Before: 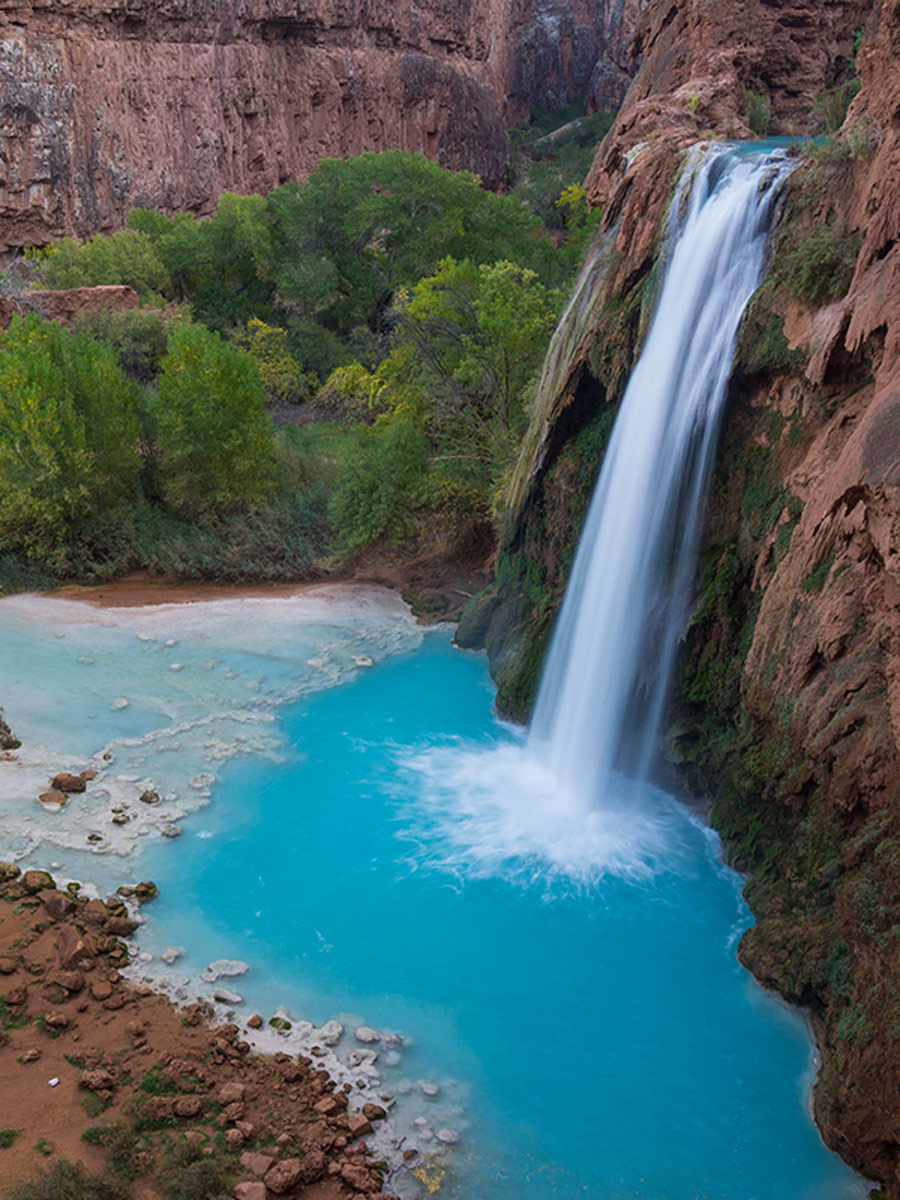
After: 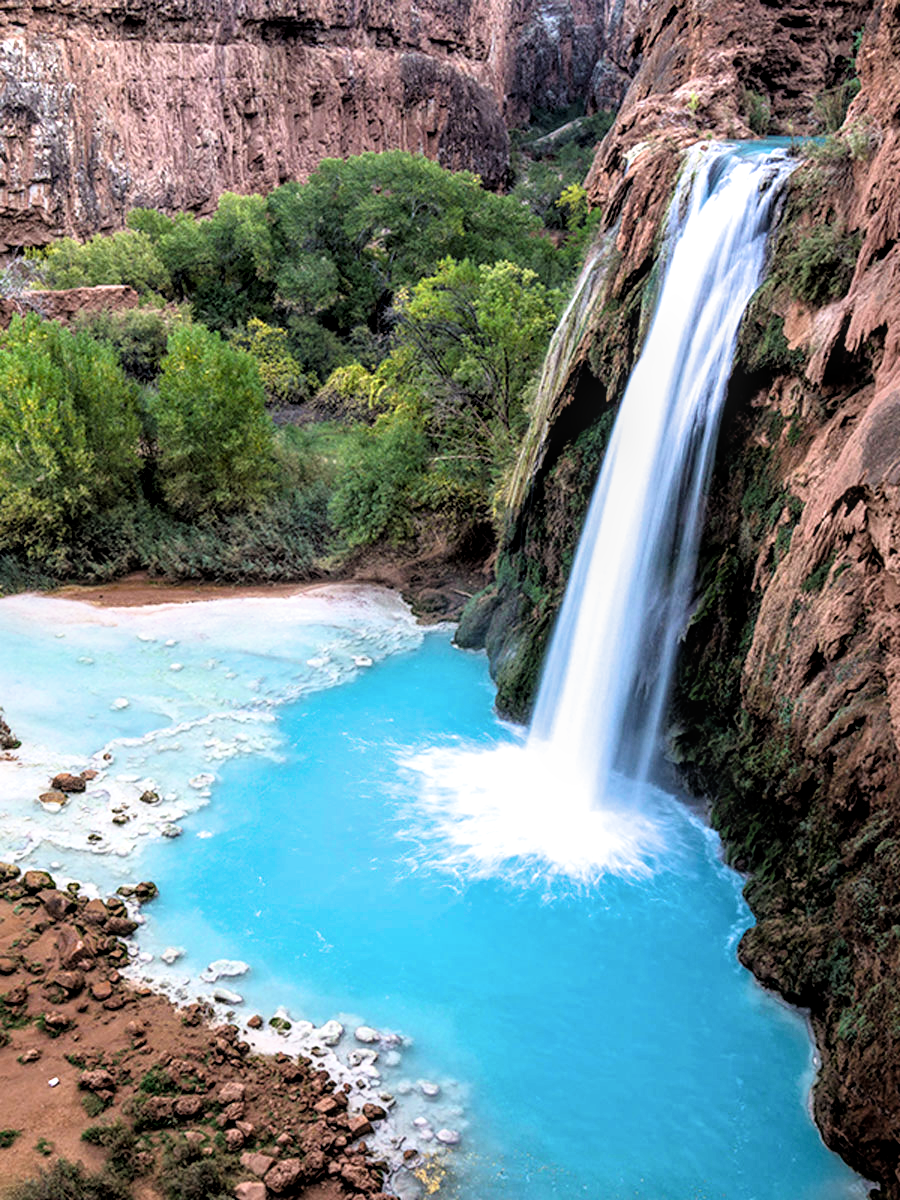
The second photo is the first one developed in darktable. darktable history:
exposure: black level correction 0, exposure 0.9 EV, compensate exposure bias true, compensate highlight preservation false
local contrast: on, module defaults
filmic rgb: black relative exposure -3.64 EV, white relative exposure 2.44 EV, hardness 3.29
